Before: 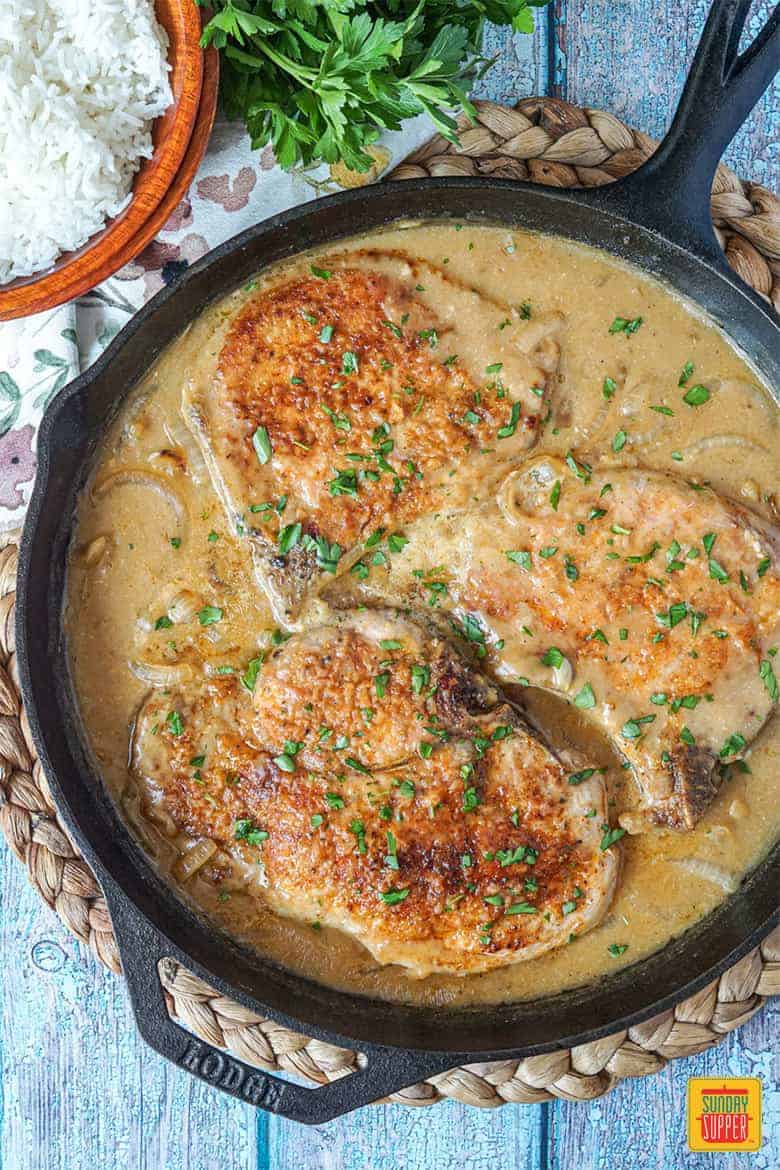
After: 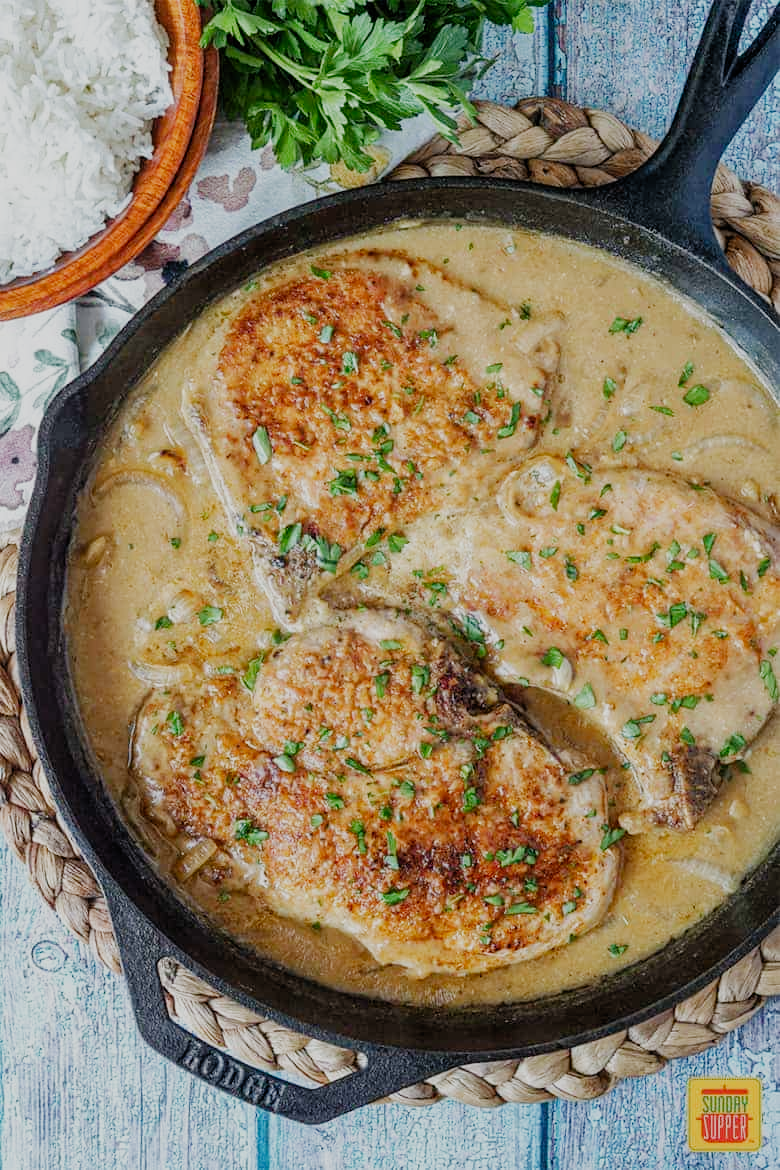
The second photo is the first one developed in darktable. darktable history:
filmic rgb: black relative exposure -7.99 EV, white relative exposure 3.94 EV, hardness 4.22, add noise in highlights 0.001, preserve chrominance no, color science v3 (2019), use custom middle-gray values true, contrast in highlights soft
